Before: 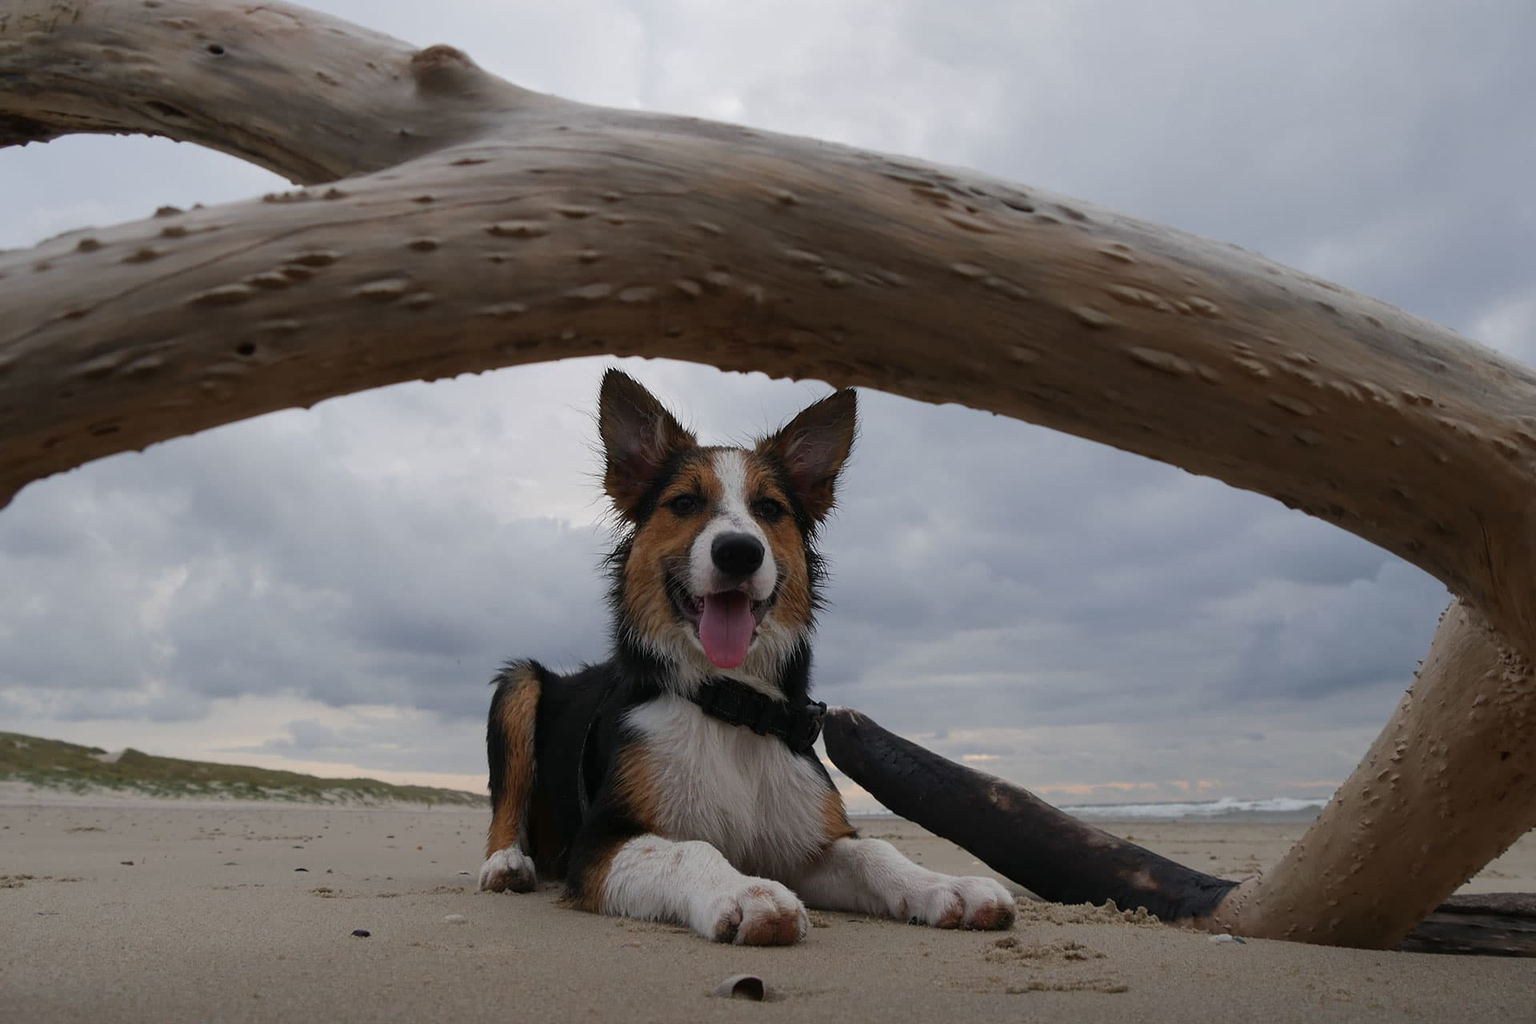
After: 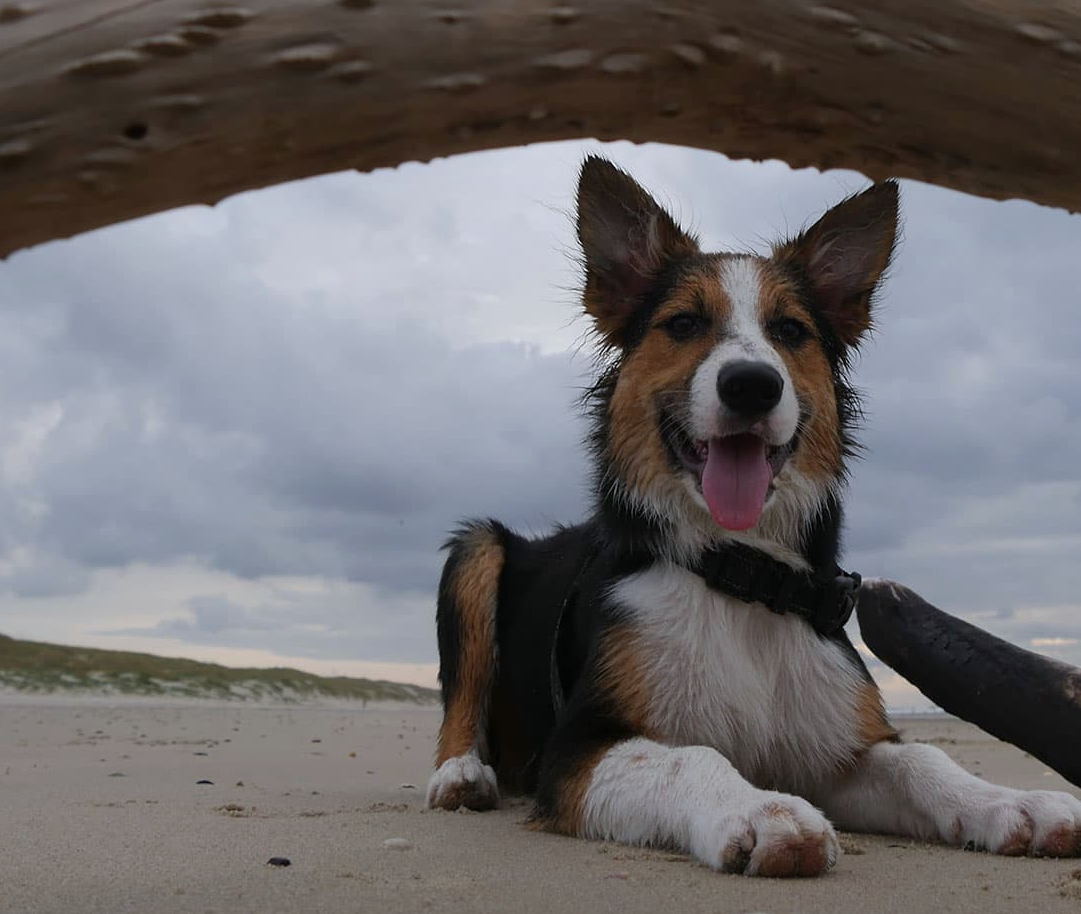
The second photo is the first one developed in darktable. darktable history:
crop: left 8.966%, top 23.852%, right 34.699%, bottom 4.703%
tone equalizer: on, module defaults
white balance: red 0.98, blue 1.034
